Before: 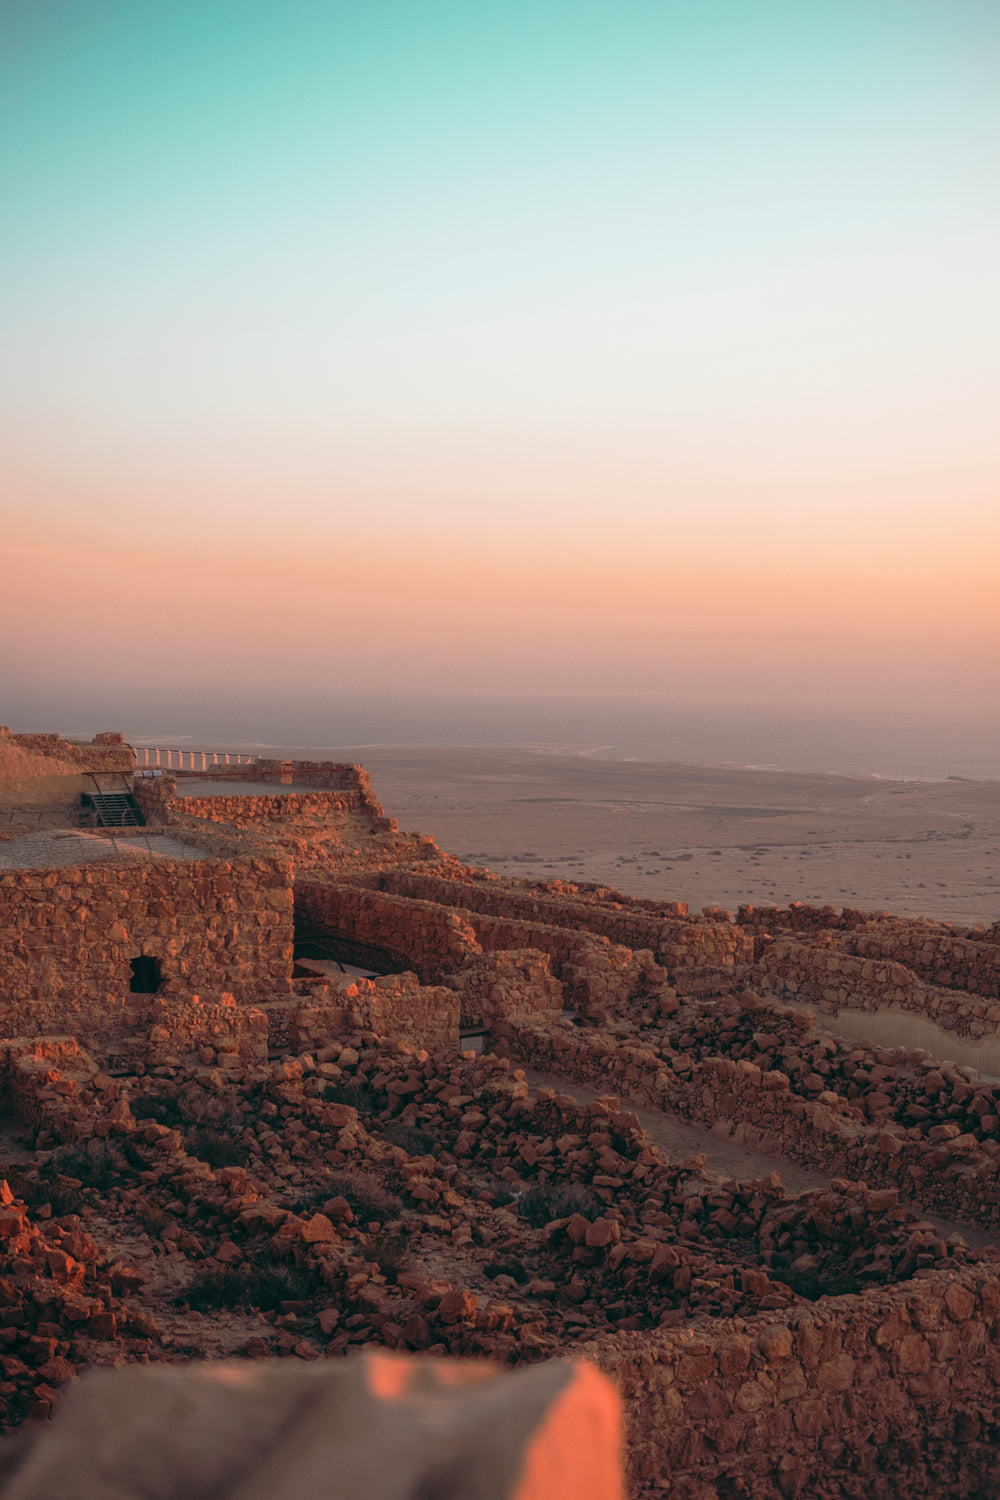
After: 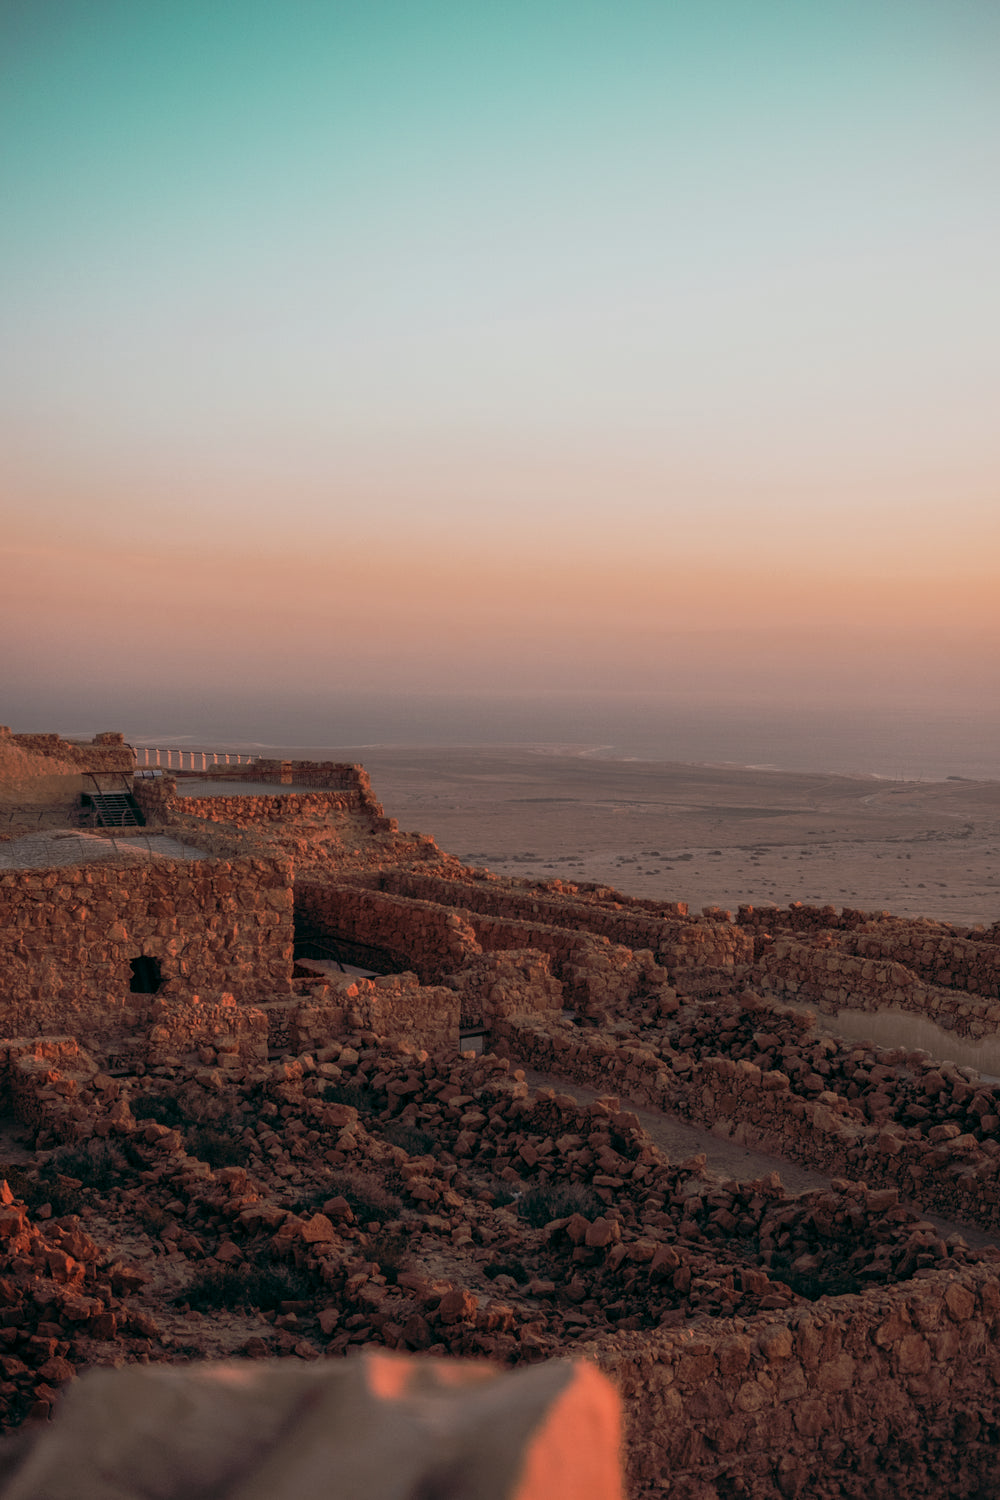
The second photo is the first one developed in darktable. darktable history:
color zones: curves: ch0 [(0, 0.5) (0.143, 0.5) (0.286, 0.5) (0.429, 0.5) (0.62, 0.489) (0.714, 0.445) (0.844, 0.496) (1, 0.5)]; ch1 [(0, 0.5) (0.143, 0.5) (0.286, 0.5) (0.429, 0.5) (0.571, 0.5) (0.714, 0.523) (0.857, 0.5) (1, 0.5)]
exposure: exposure -0.444 EV, compensate exposure bias true, compensate highlight preservation false
local contrast: on, module defaults
